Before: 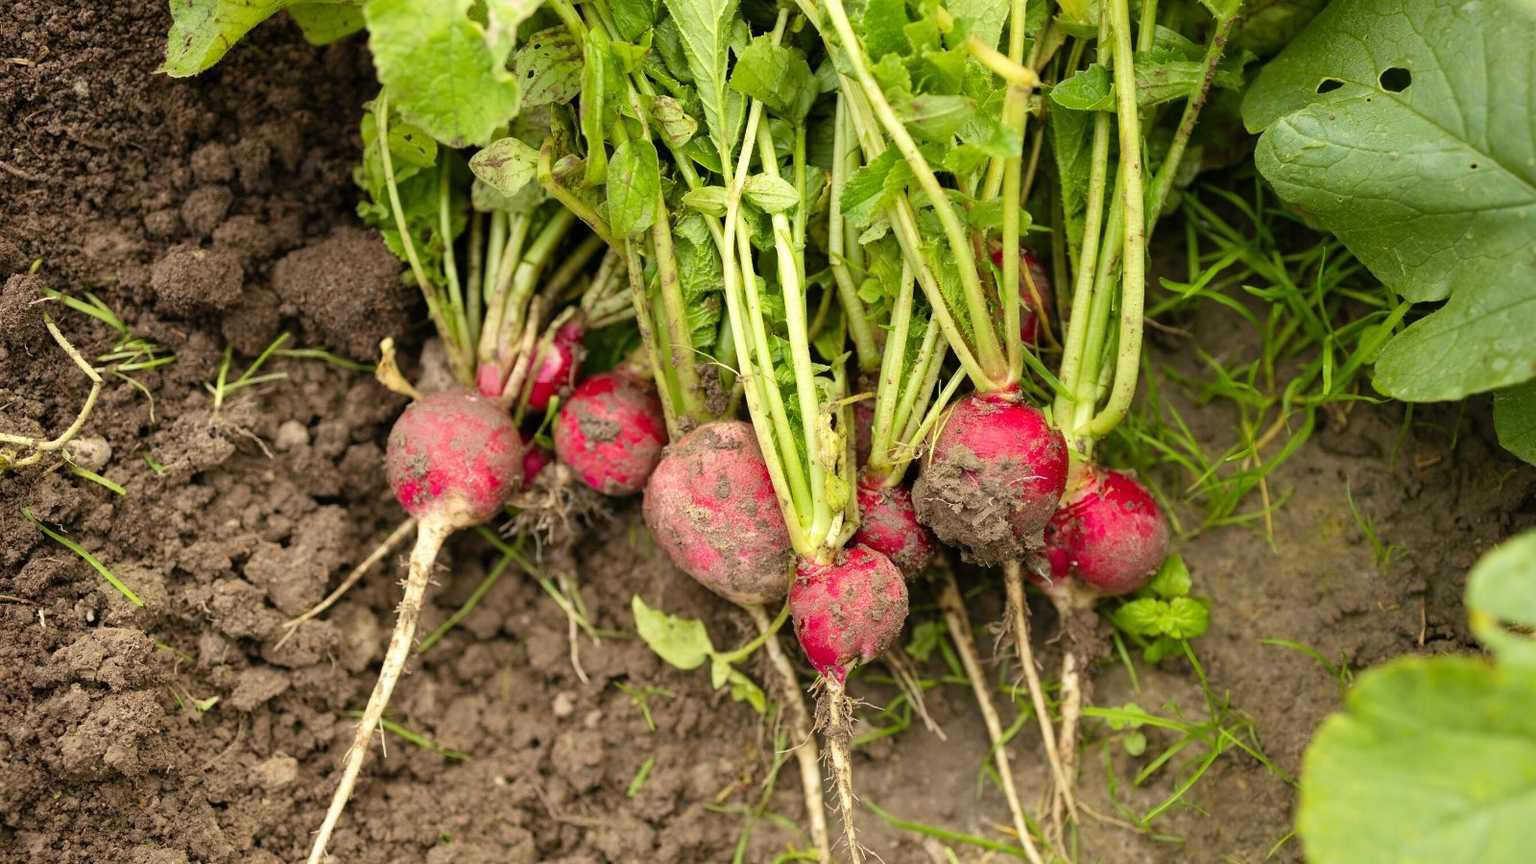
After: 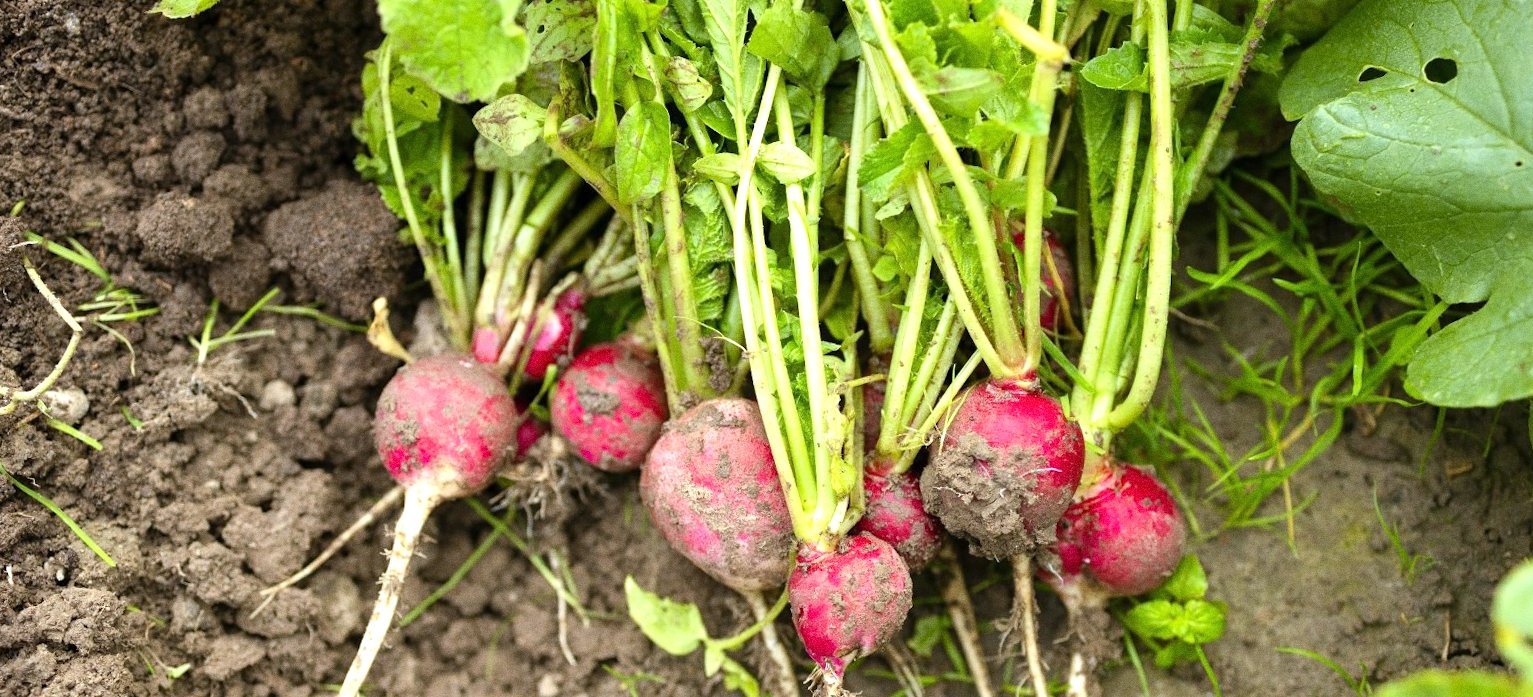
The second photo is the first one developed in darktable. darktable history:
grain: on, module defaults
white balance: red 0.931, blue 1.11
exposure: exposure 0.6 EV, compensate highlight preservation false
rotate and perspective: rotation 2.27°, automatic cropping off
crop: left 2.737%, top 7.287%, right 3.421%, bottom 20.179%
